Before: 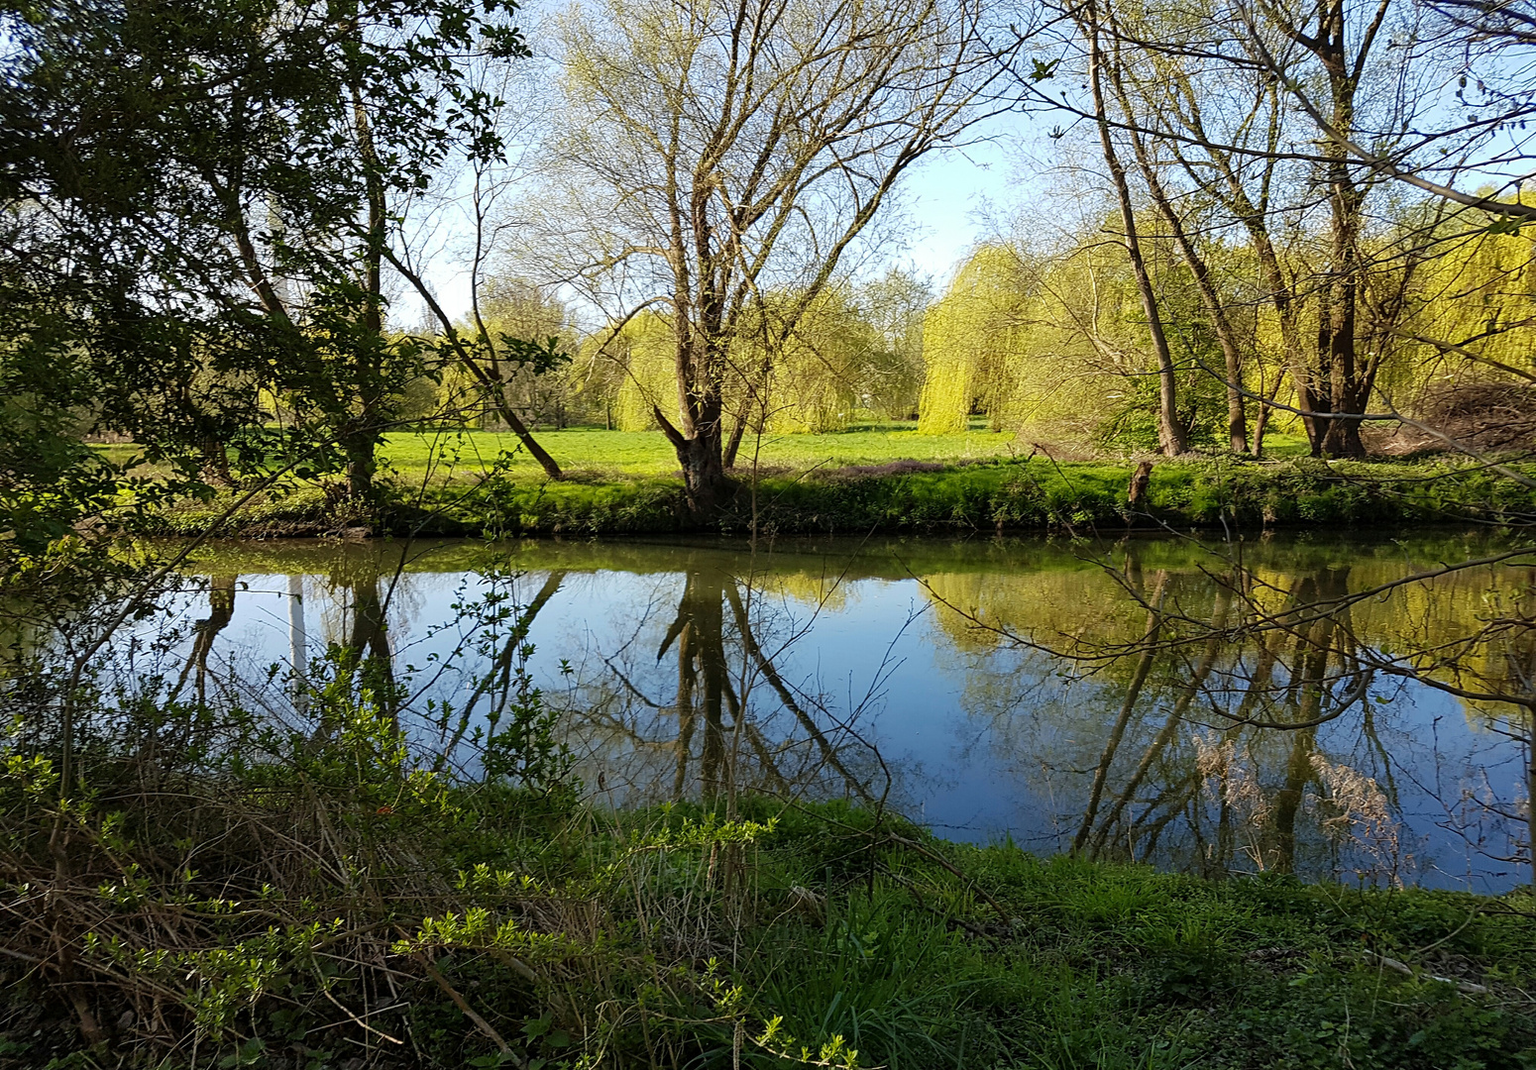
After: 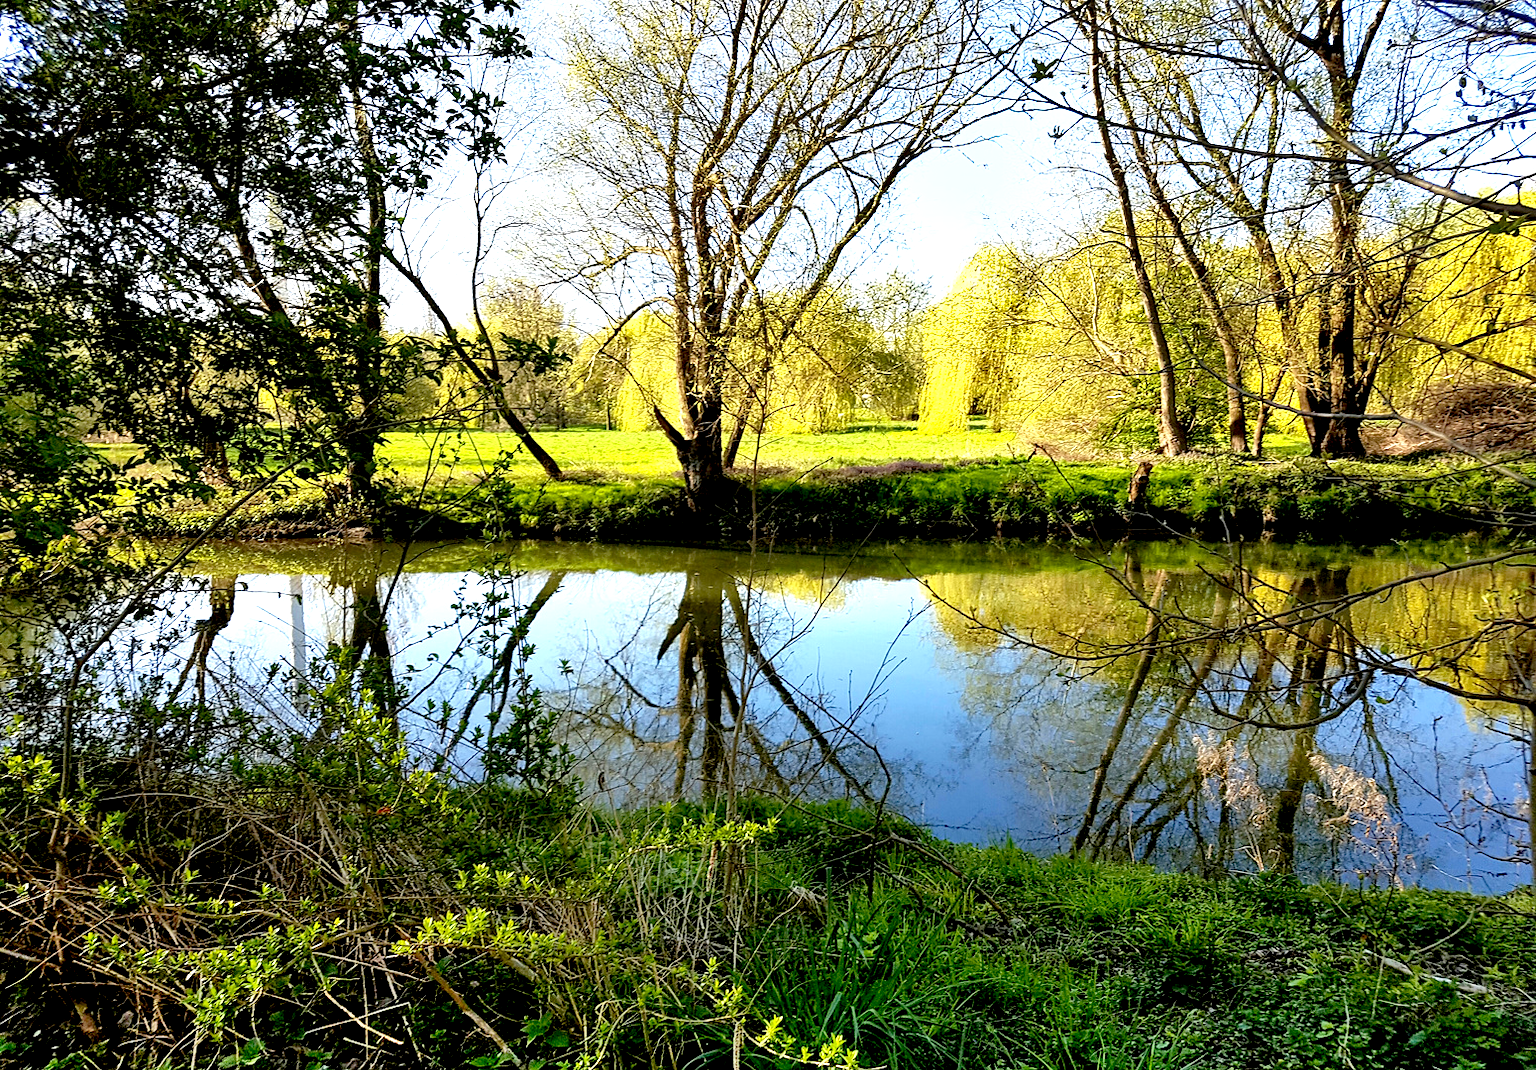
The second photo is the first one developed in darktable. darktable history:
exposure: black level correction 0.011, exposure 1.088 EV, compensate exposure bias true, compensate highlight preservation false
shadows and highlights: soften with gaussian
